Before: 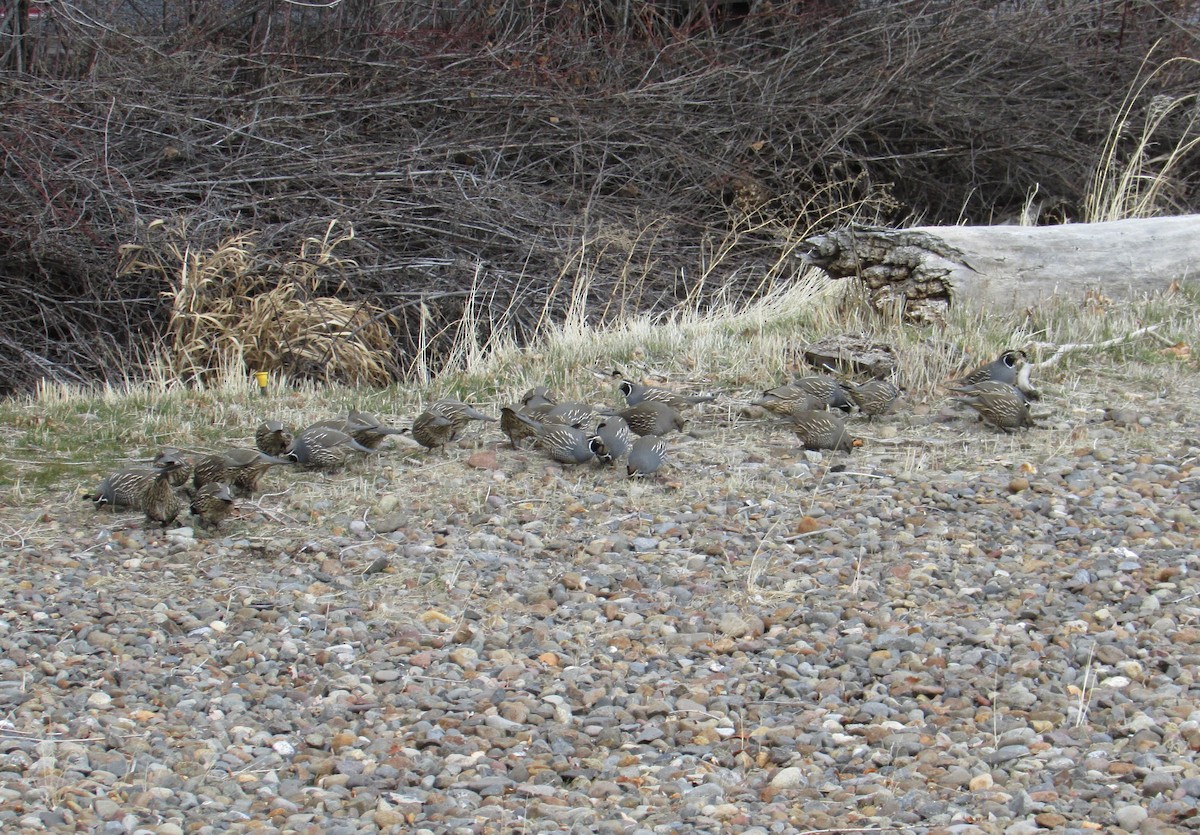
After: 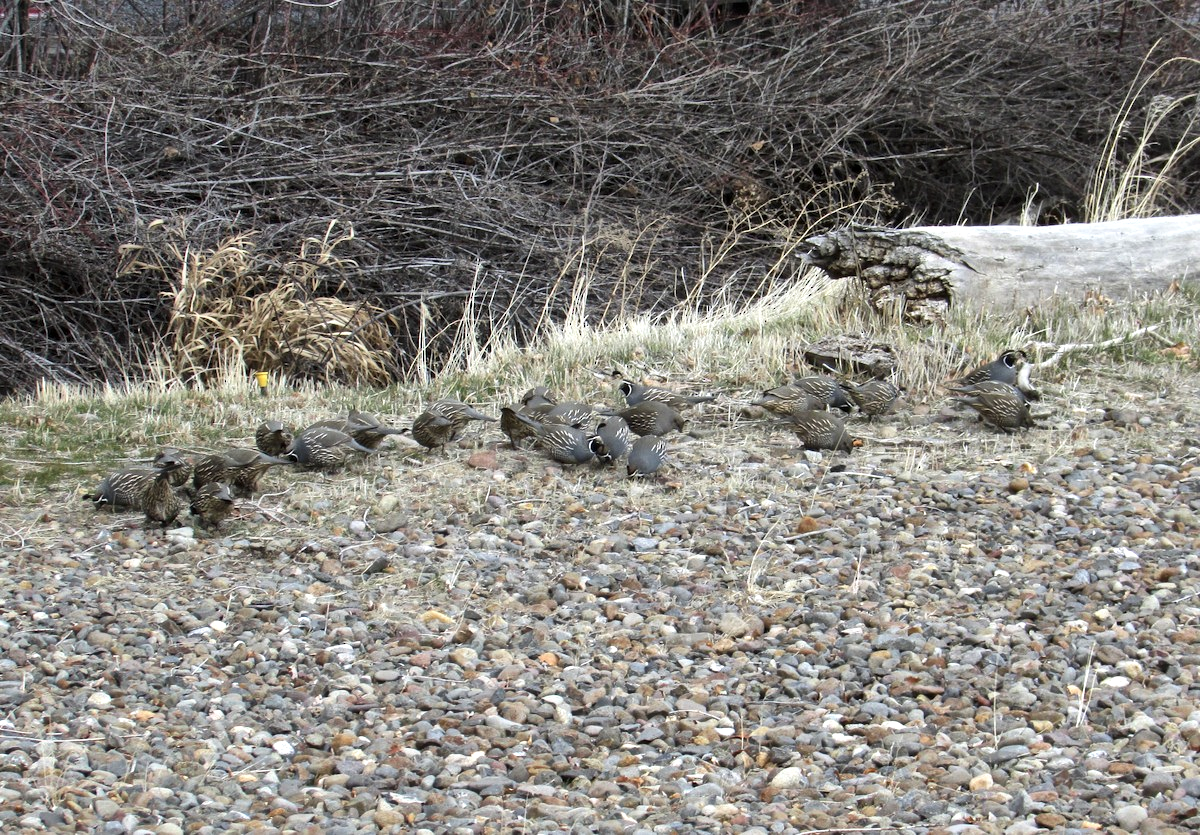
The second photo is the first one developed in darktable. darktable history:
shadows and highlights: soften with gaussian
tone equalizer: -8 EV -0.378 EV, -7 EV -0.378 EV, -6 EV -0.36 EV, -5 EV -0.212 EV, -3 EV 0.238 EV, -2 EV 0.313 EV, -1 EV 0.381 EV, +0 EV 0.444 EV, edges refinement/feathering 500, mask exposure compensation -1.57 EV, preserve details no
local contrast: mode bilateral grid, contrast 26, coarseness 49, detail 122%, midtone range 0.2
